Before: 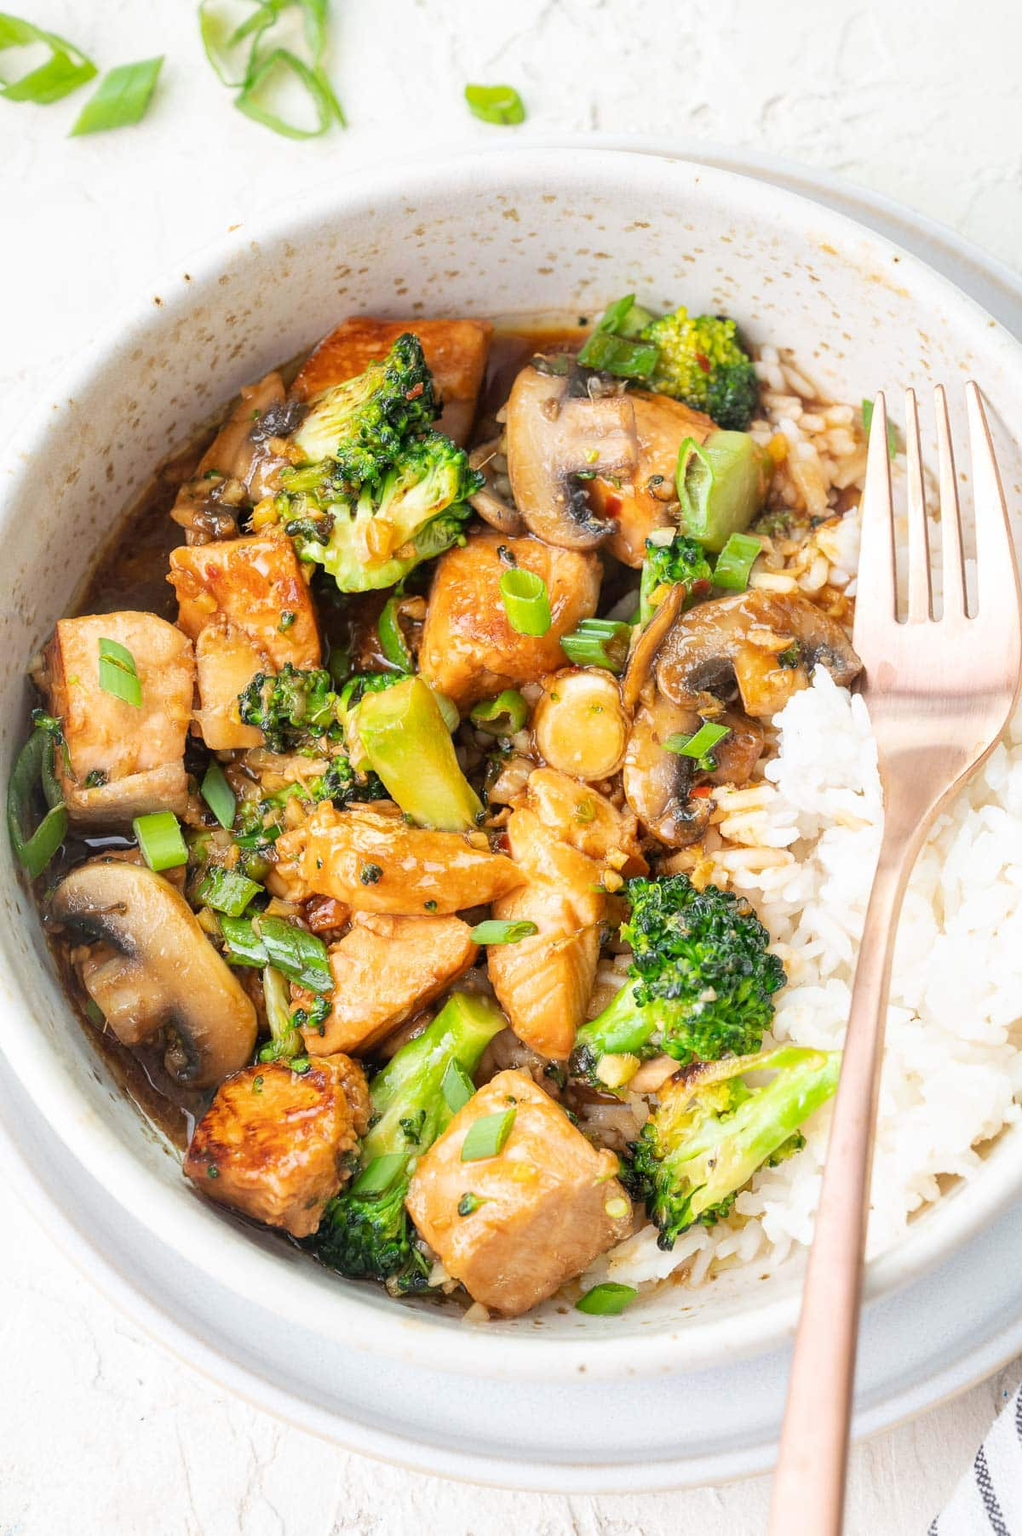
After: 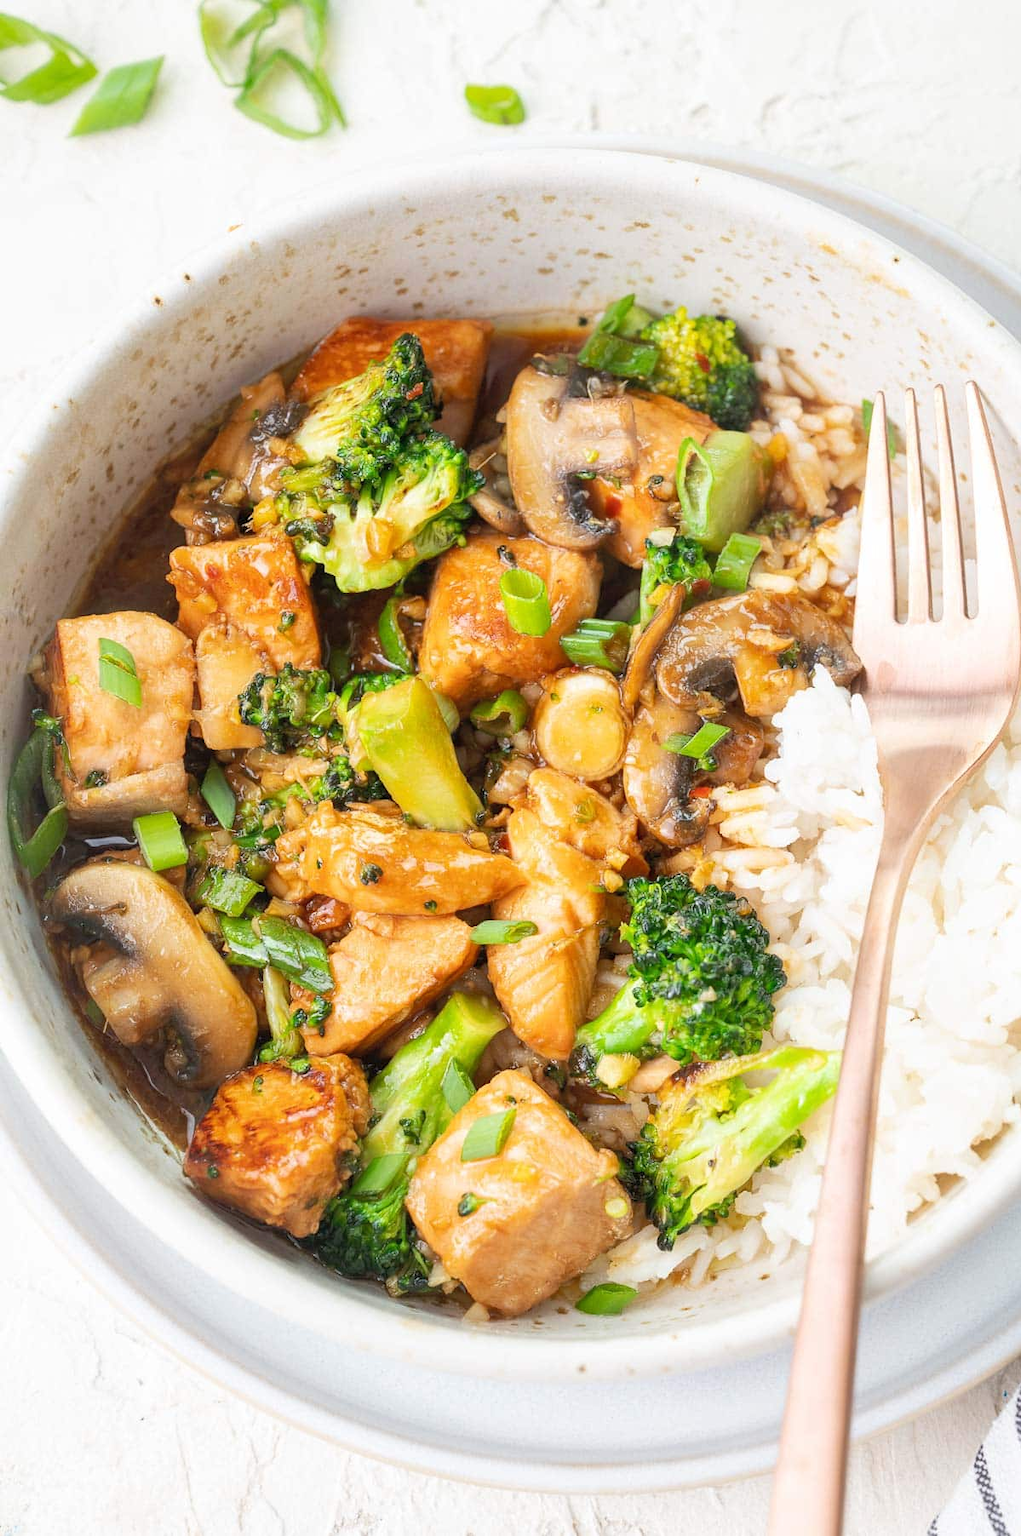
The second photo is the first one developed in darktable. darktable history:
shadows and highlights: shadows 43.06, highlights 6.94
